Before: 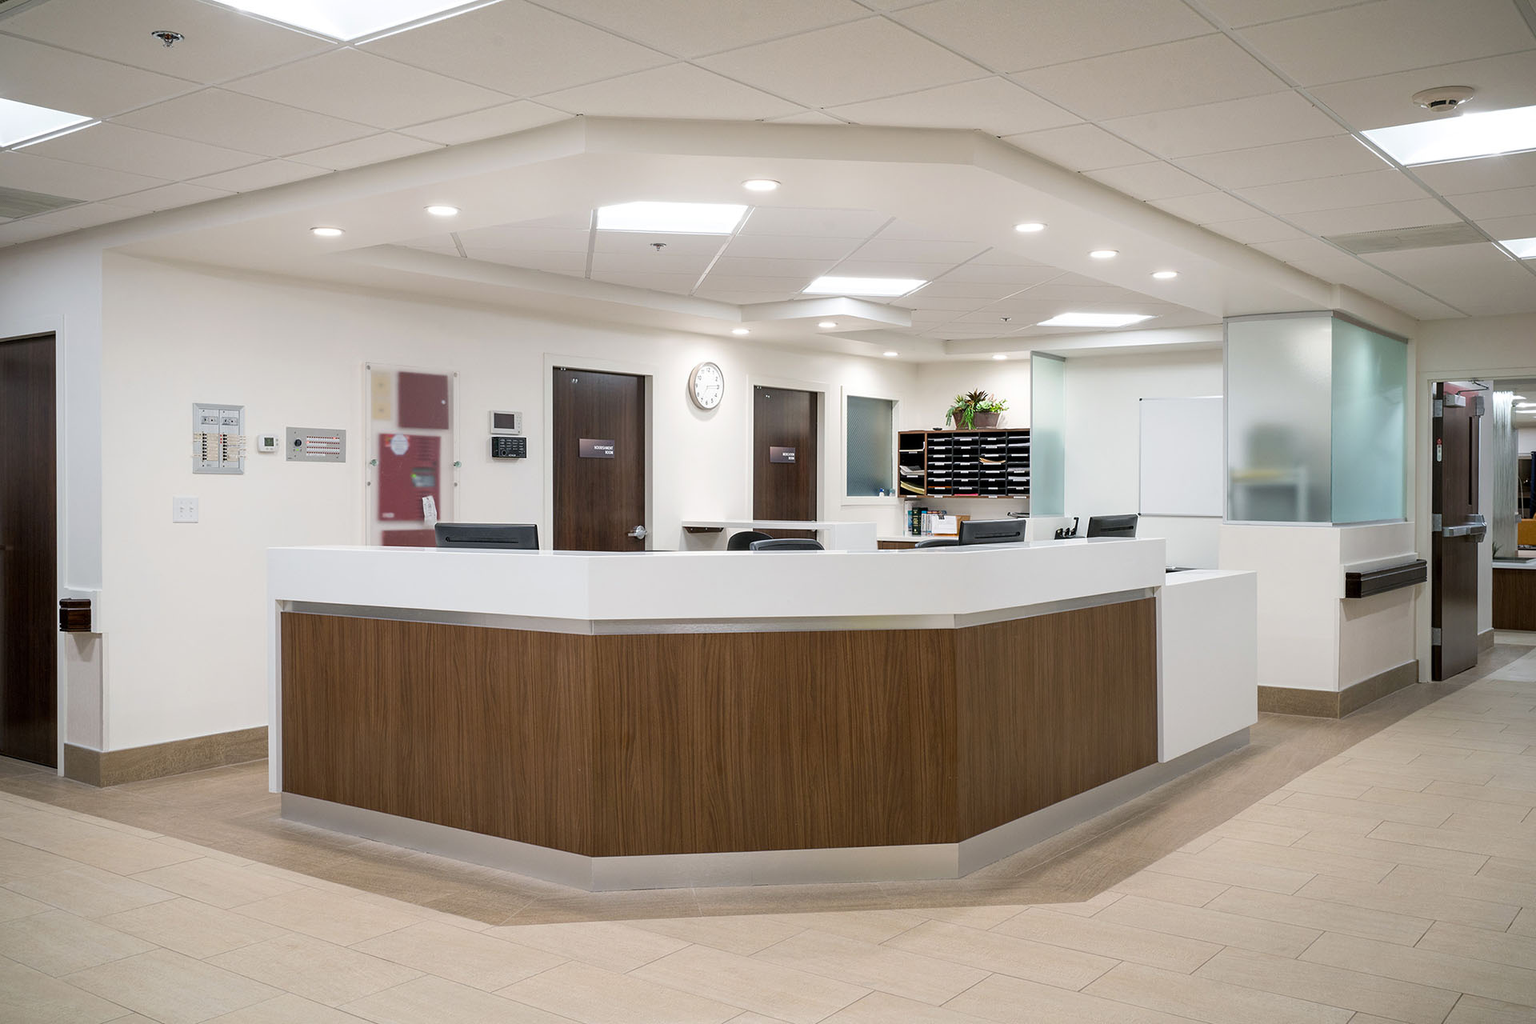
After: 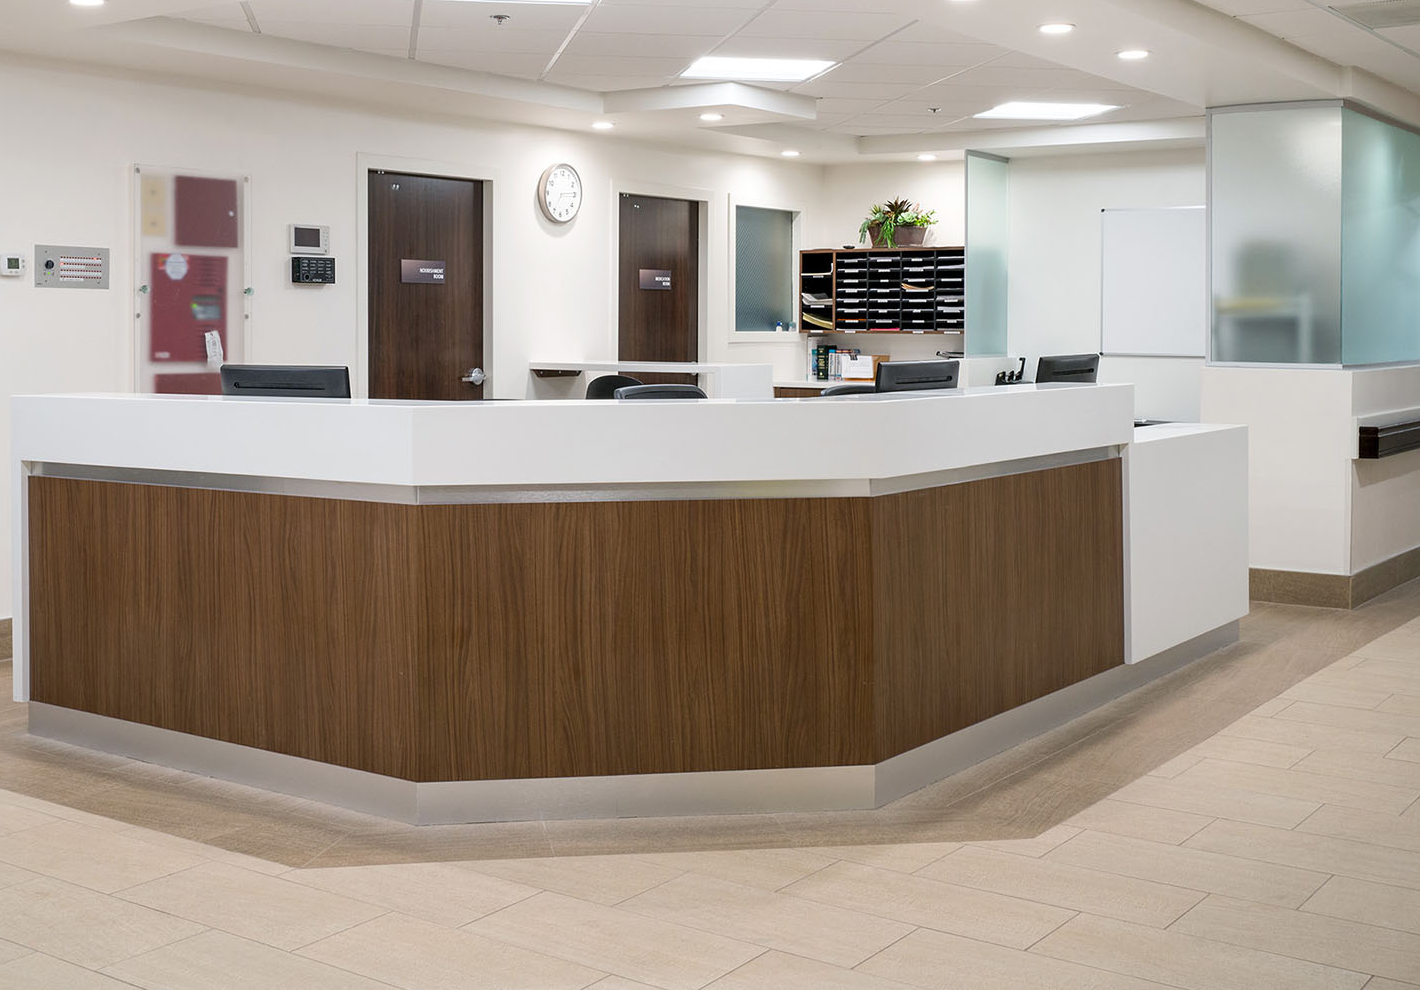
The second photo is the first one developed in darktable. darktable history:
crop: left 16.859%, top 22.627%, right 9.15%
